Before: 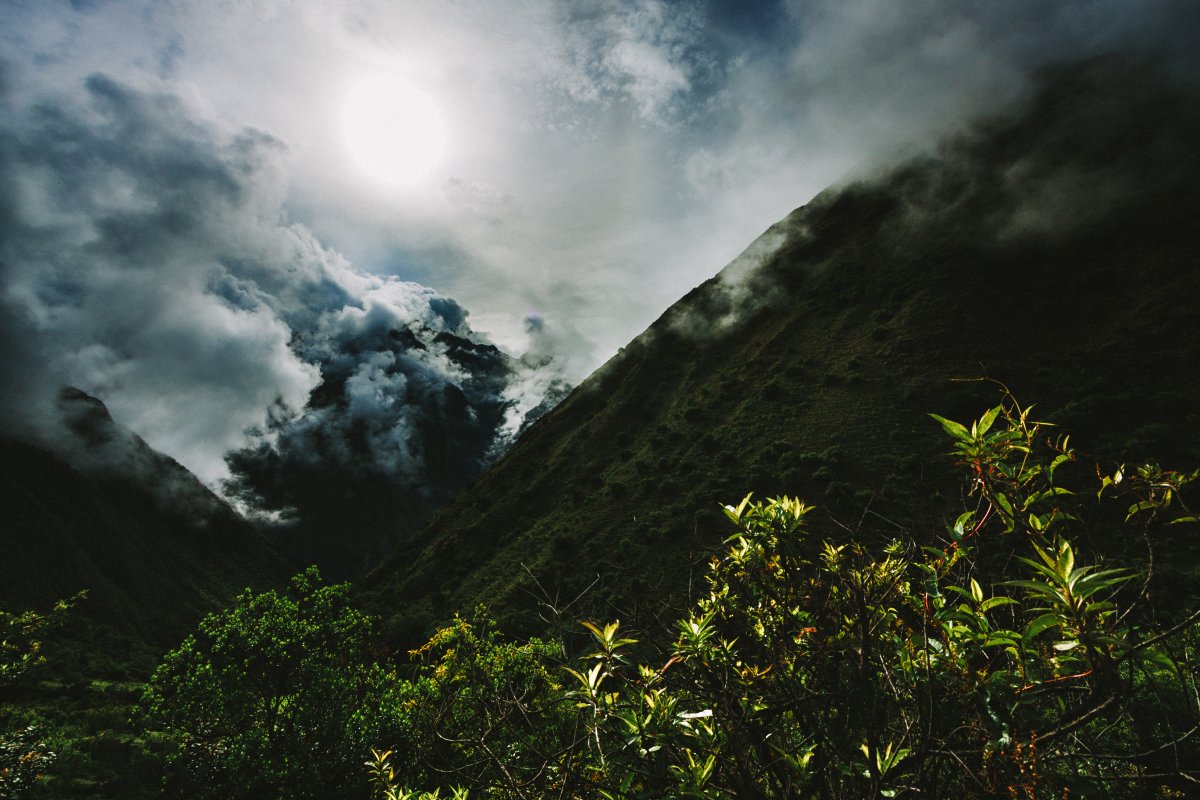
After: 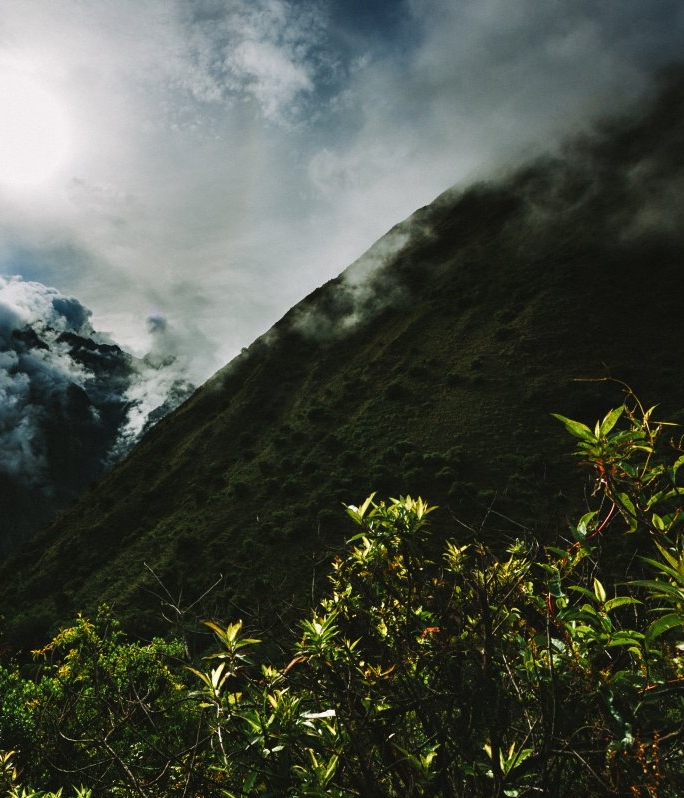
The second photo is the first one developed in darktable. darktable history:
crop: left 31.497%, top 0.018%, right 11.5%
